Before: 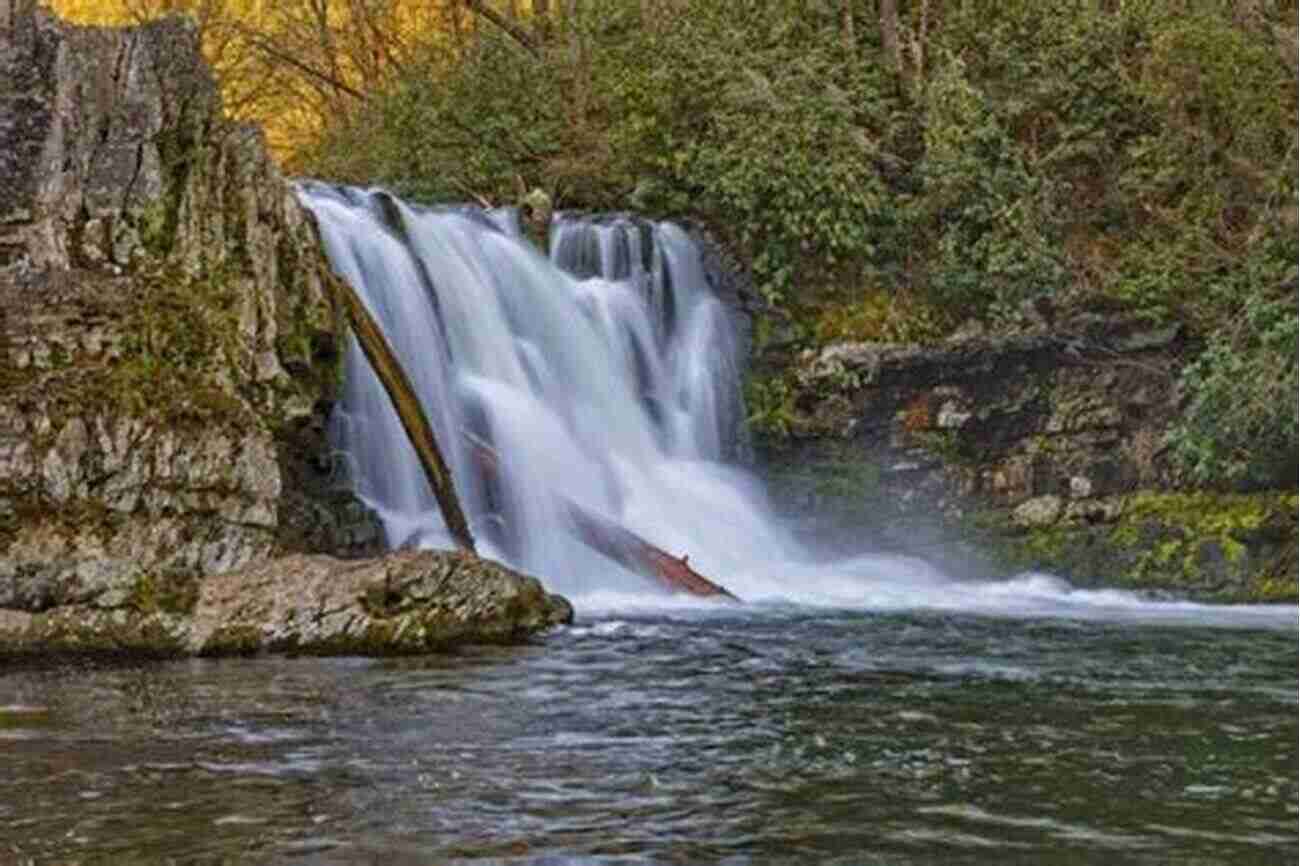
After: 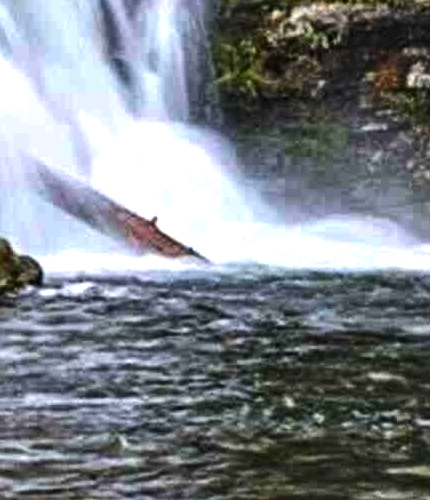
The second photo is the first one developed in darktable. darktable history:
crop: left 40.878%, top 39.176%, right 25.993%, bottom 3.081%
tone equalizer: -8 EV -1.08 EV, -7 EV -1.01 EV, -6 EV -0.867 EV, -5 EV -0.578 EV, -3 EV 0.578 EV, -2 EV 0.867 EV, -1 EV 1.01 EV, +0 EV 1.08 EV, edges refinement/feathering 500, mask exposure compensation -1.57 EV, preserve details no
